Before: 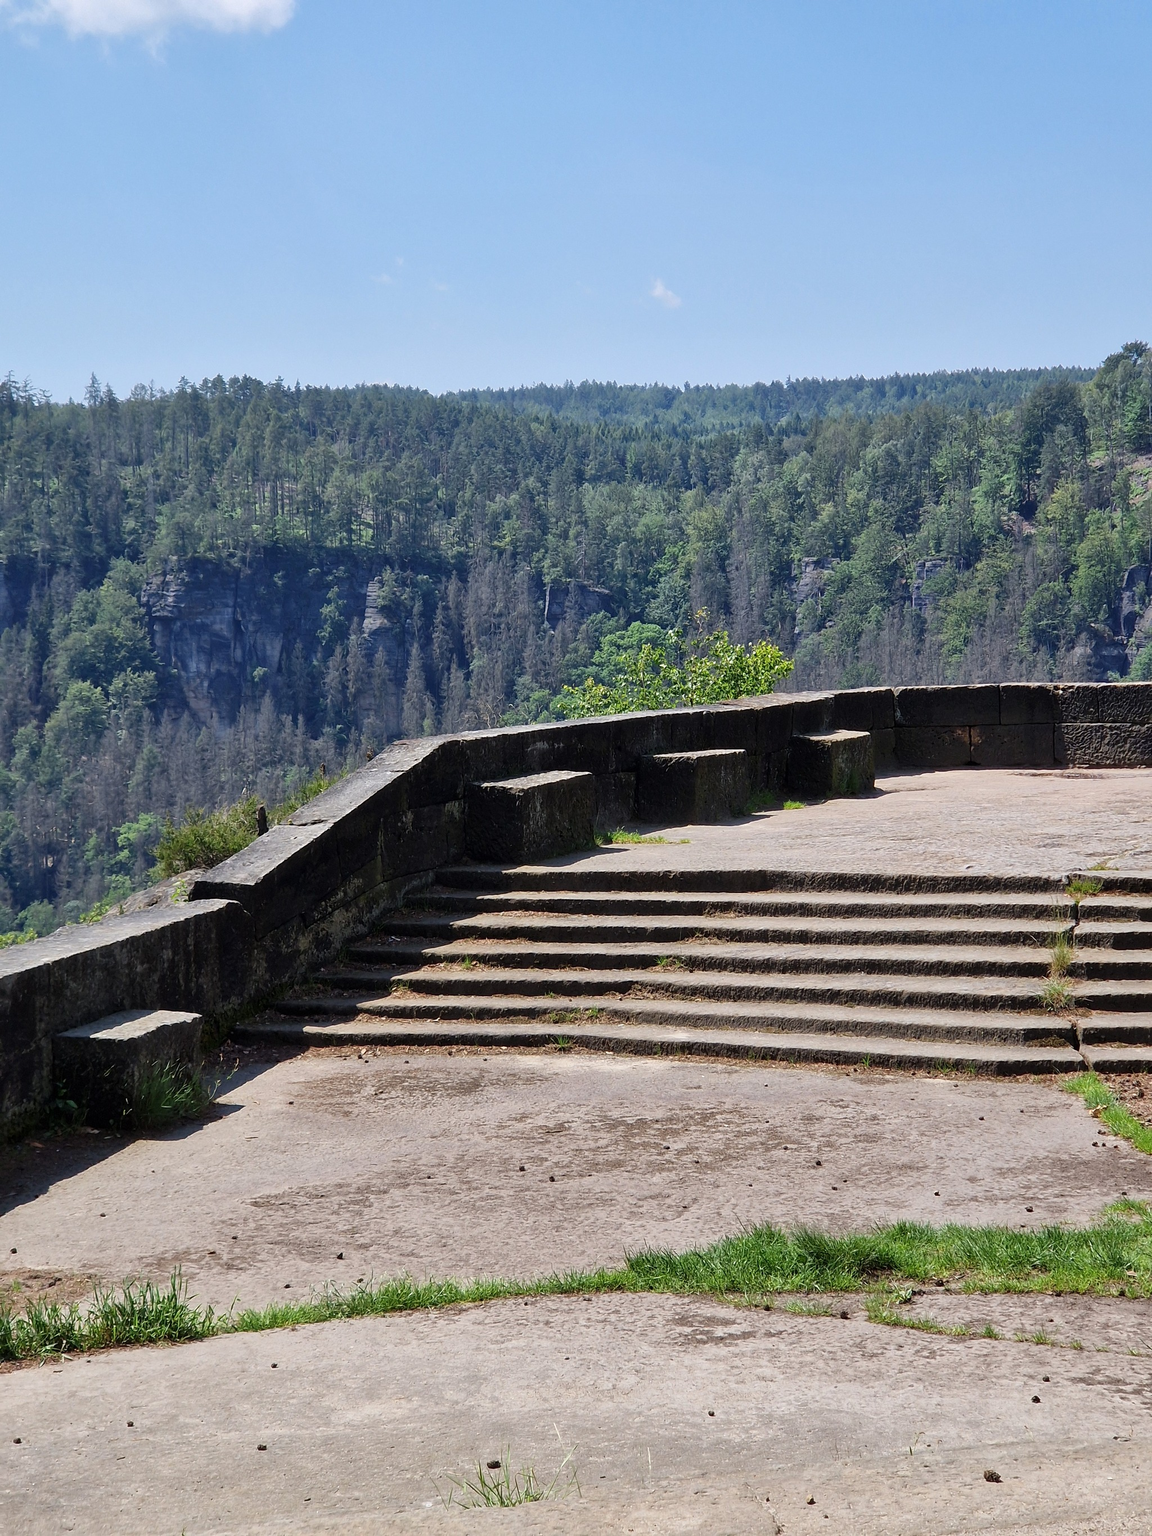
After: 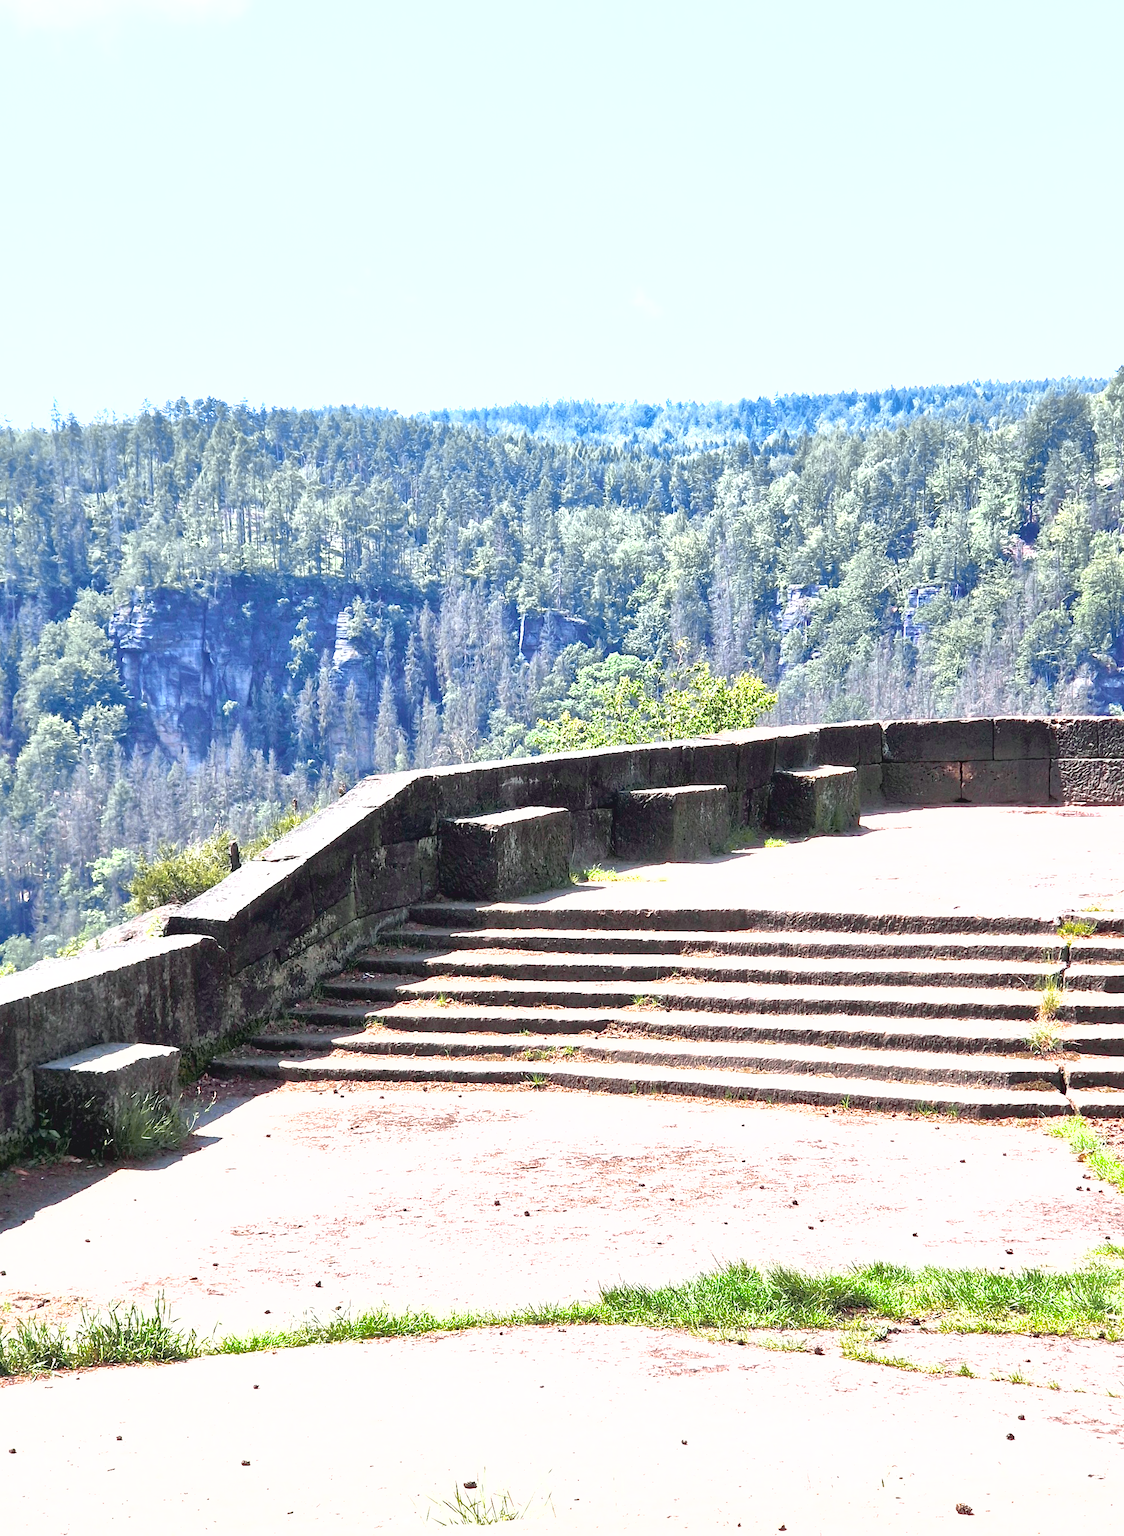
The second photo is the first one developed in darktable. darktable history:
shadows and highlights: on, module defaults
exposure: black level correction 0.001, exposure 2 EV, compensate highlight preservation false
tone curve: curves: ch0 [(0, 0.046) (0.04, 0.074) (0.831, 0.861) (1, 1)]; ch1 [(0, 0) (0.146, 0.159) (0.338, 0.365) (0.417, 0.455) (0.489, 0.486) (0.504, 0.502) (0.529, 0.537) (0.563, 0.567) (1, 1)]; ch2 [(0, 0) (0.307, 0.298) (0.388, 0.375) (0.443, 0.456) (0.485, 0.492) (0.544, 0.525) (1, 1)], color space Lab, independent channels, preserve colors none
rotate and perspective: rotation 0.074°, lens shift (vertical) 0.096, lens shift (horizontal) -0.041, crop left 0.043, crop right 0.952, crop top 0.024, crop bottom 0.979
